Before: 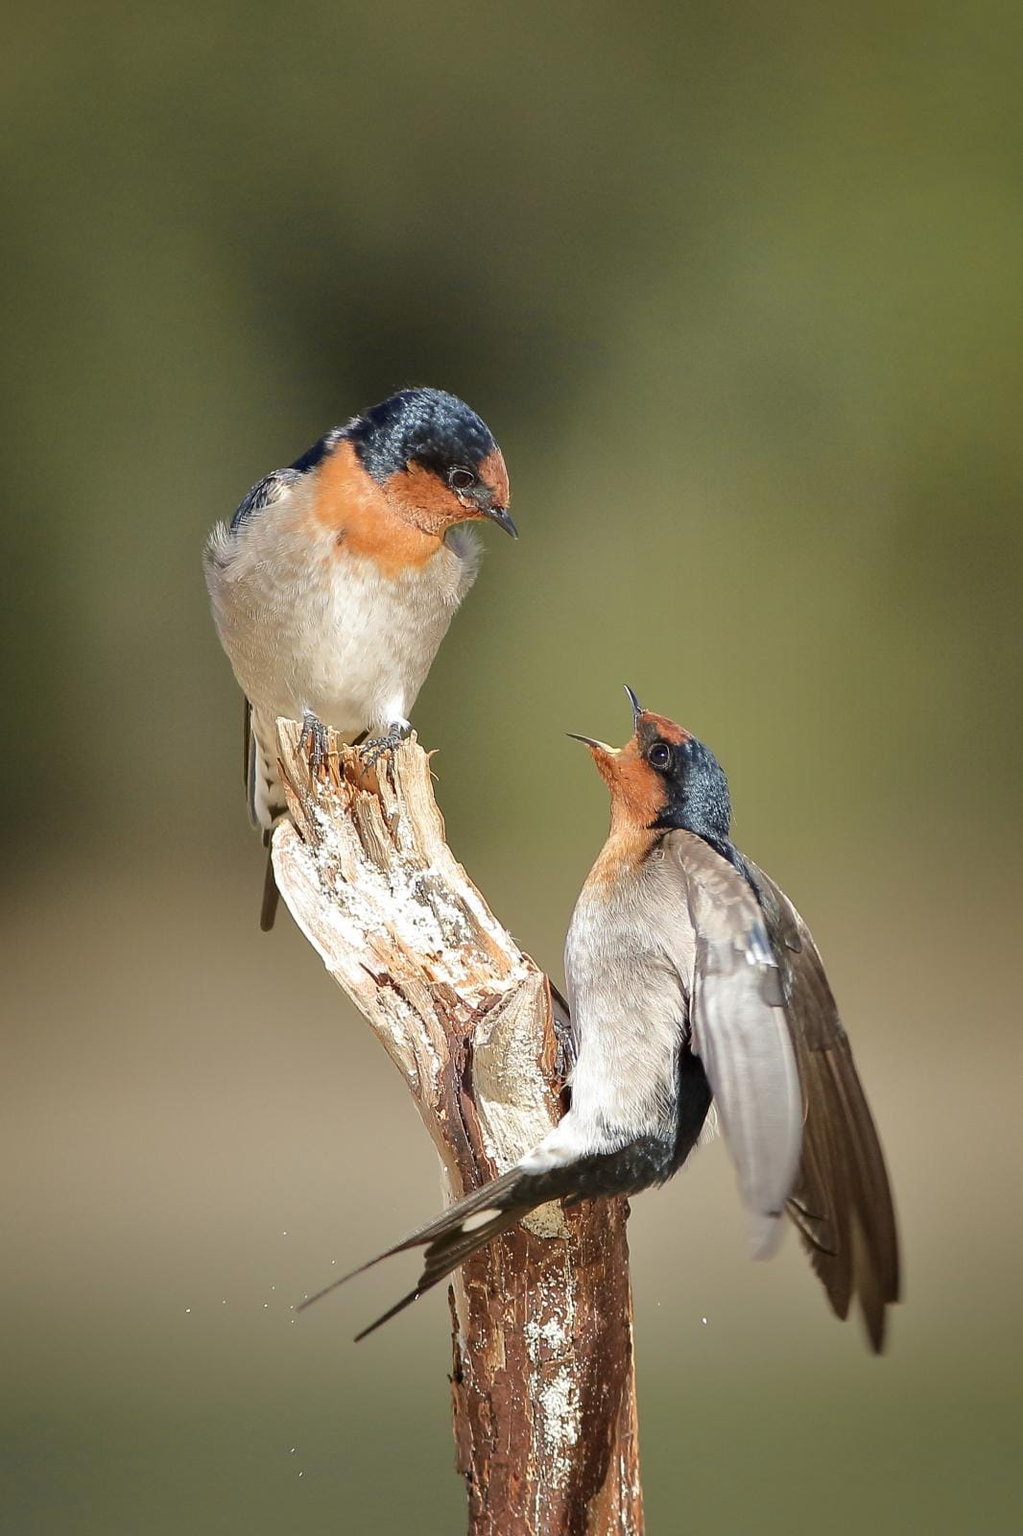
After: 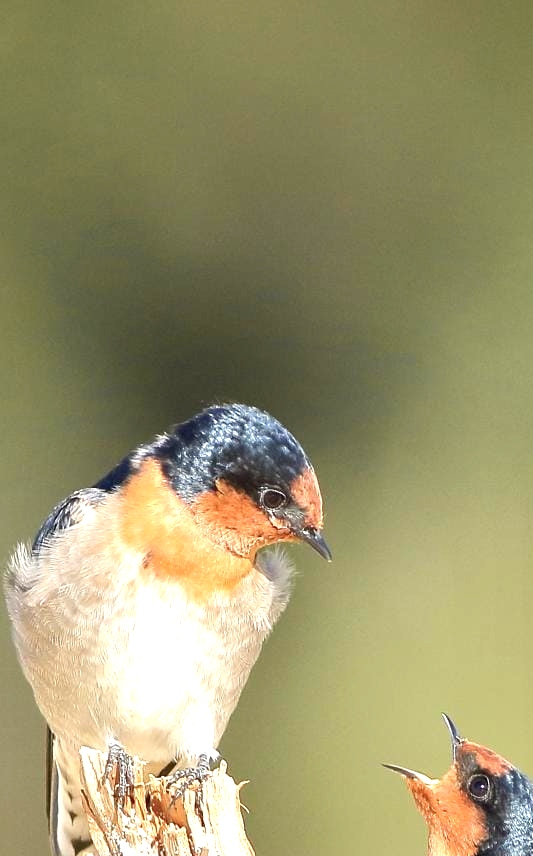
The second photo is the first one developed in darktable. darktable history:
exposure: exposure 1.089 EV, compensate highlight preservation false
crop: left 19.556%, right 30.401%, bottom 46.458%
